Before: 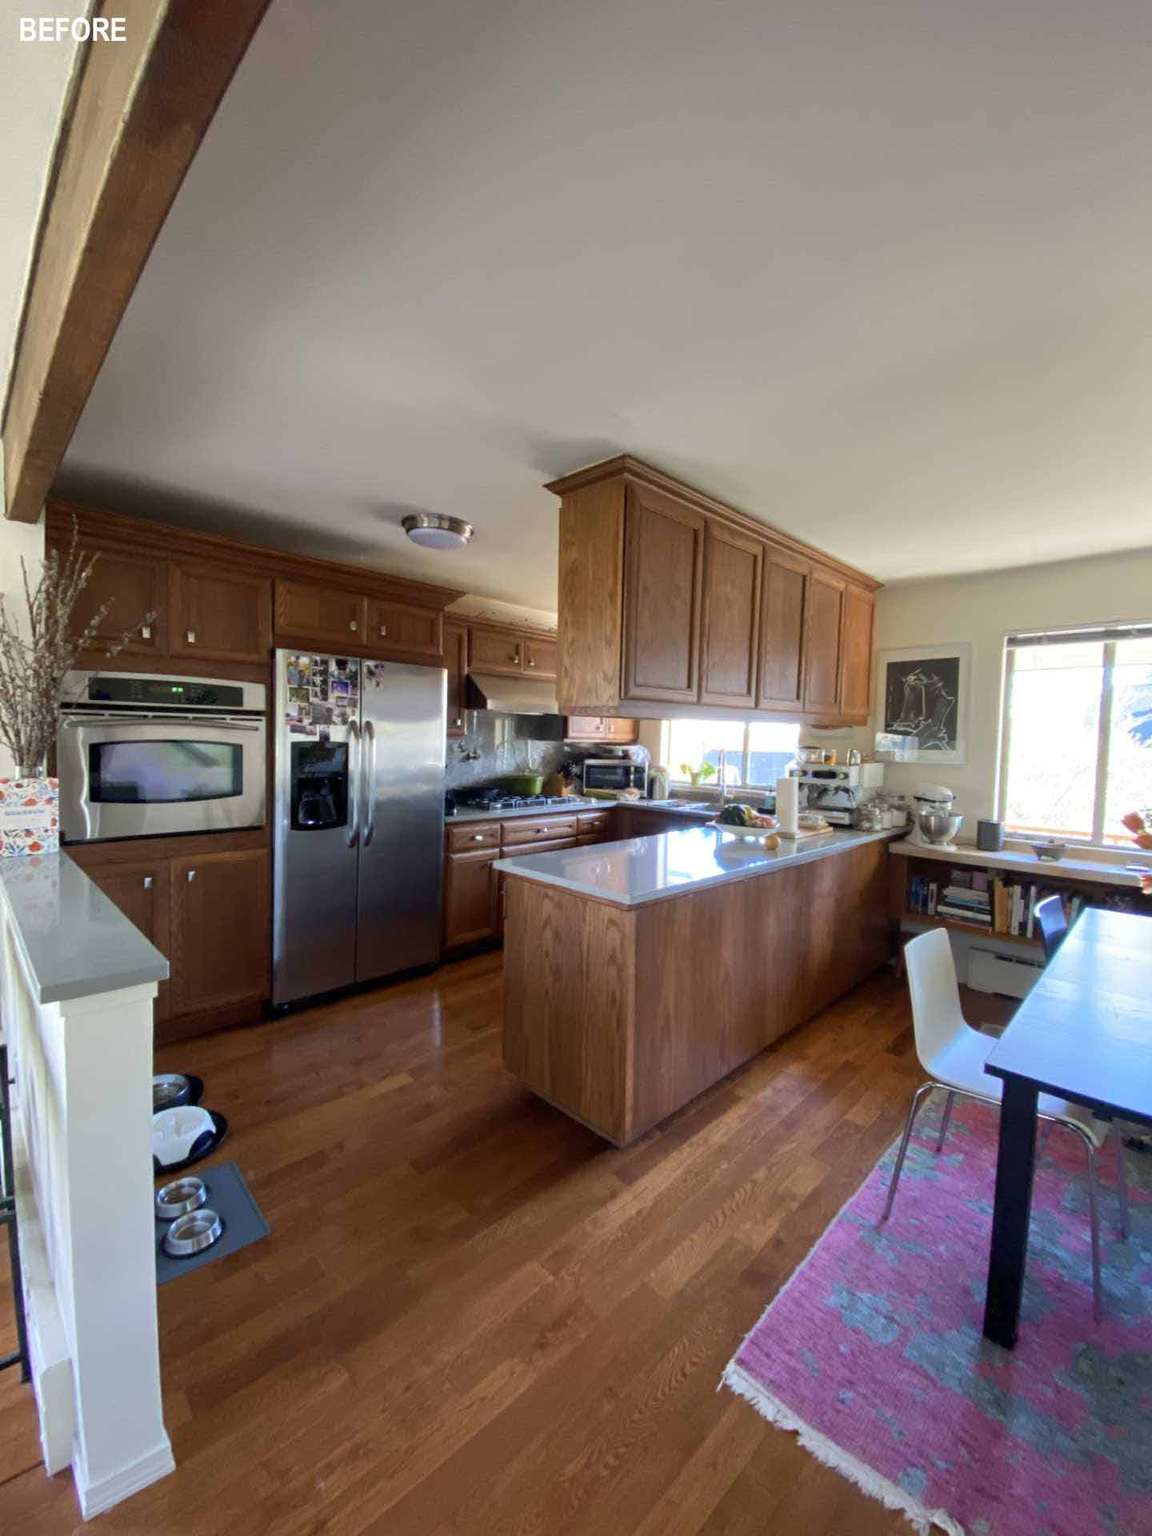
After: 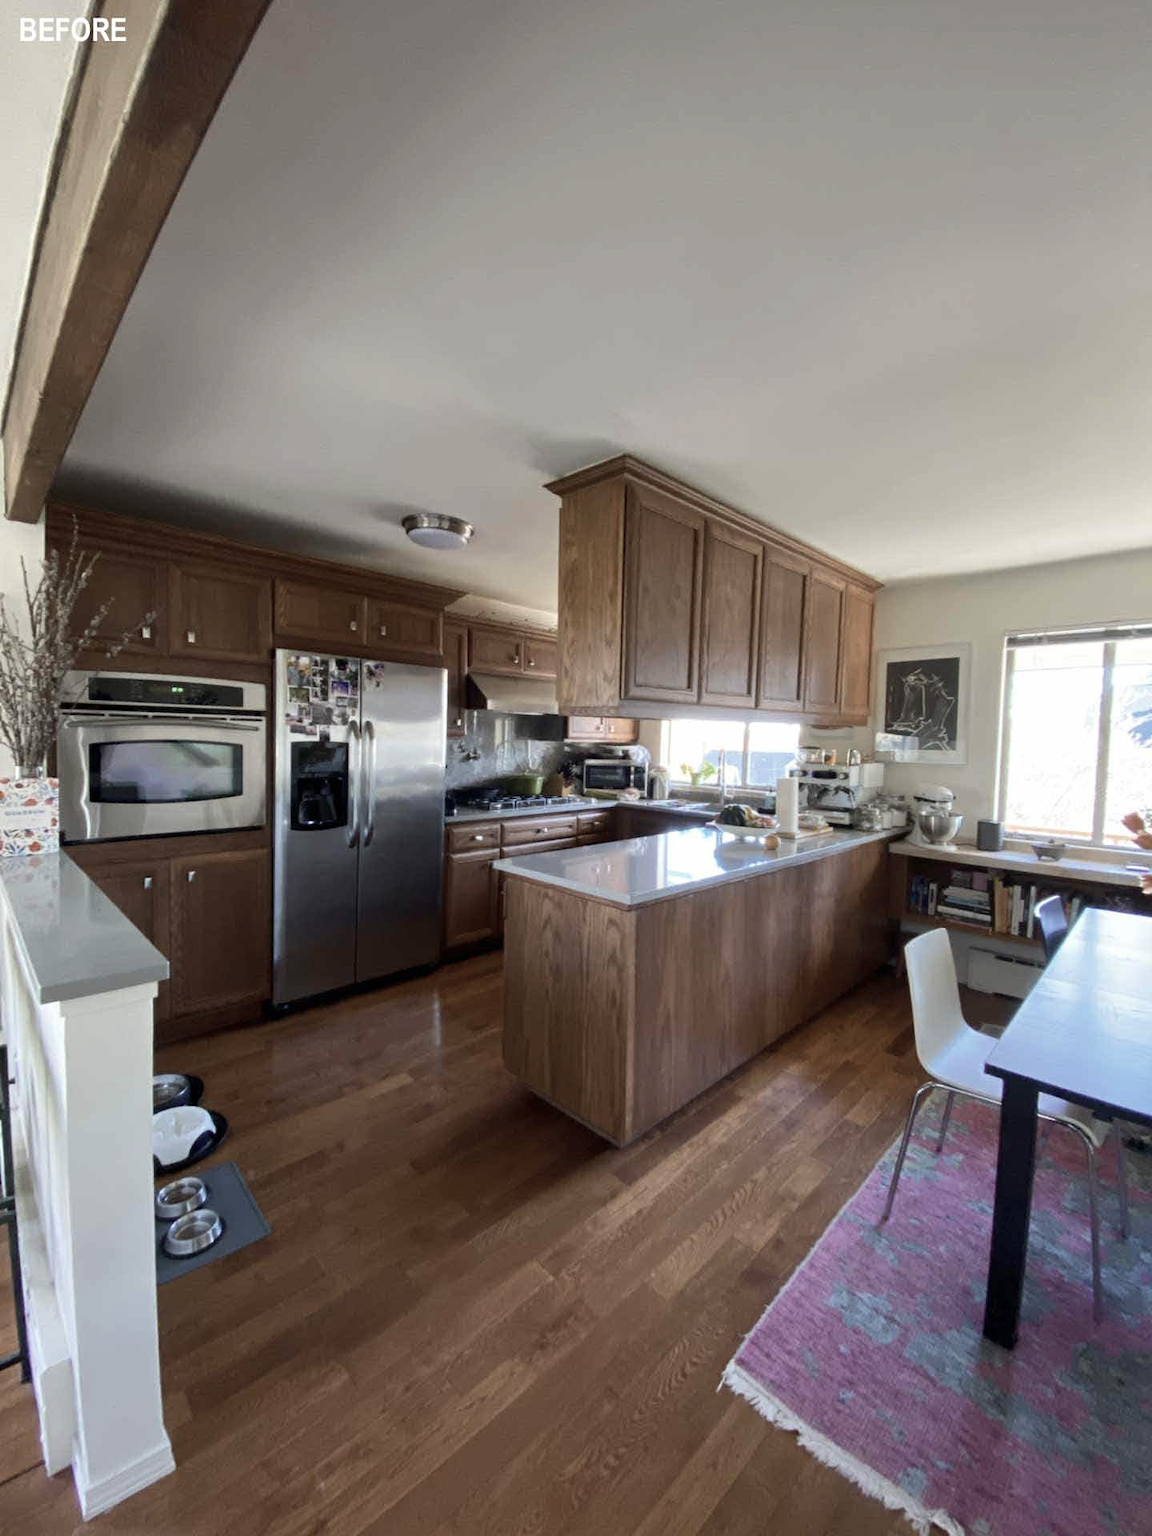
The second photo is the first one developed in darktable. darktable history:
contrast brightness saturation: contrast 0.095, saturation -0.375
